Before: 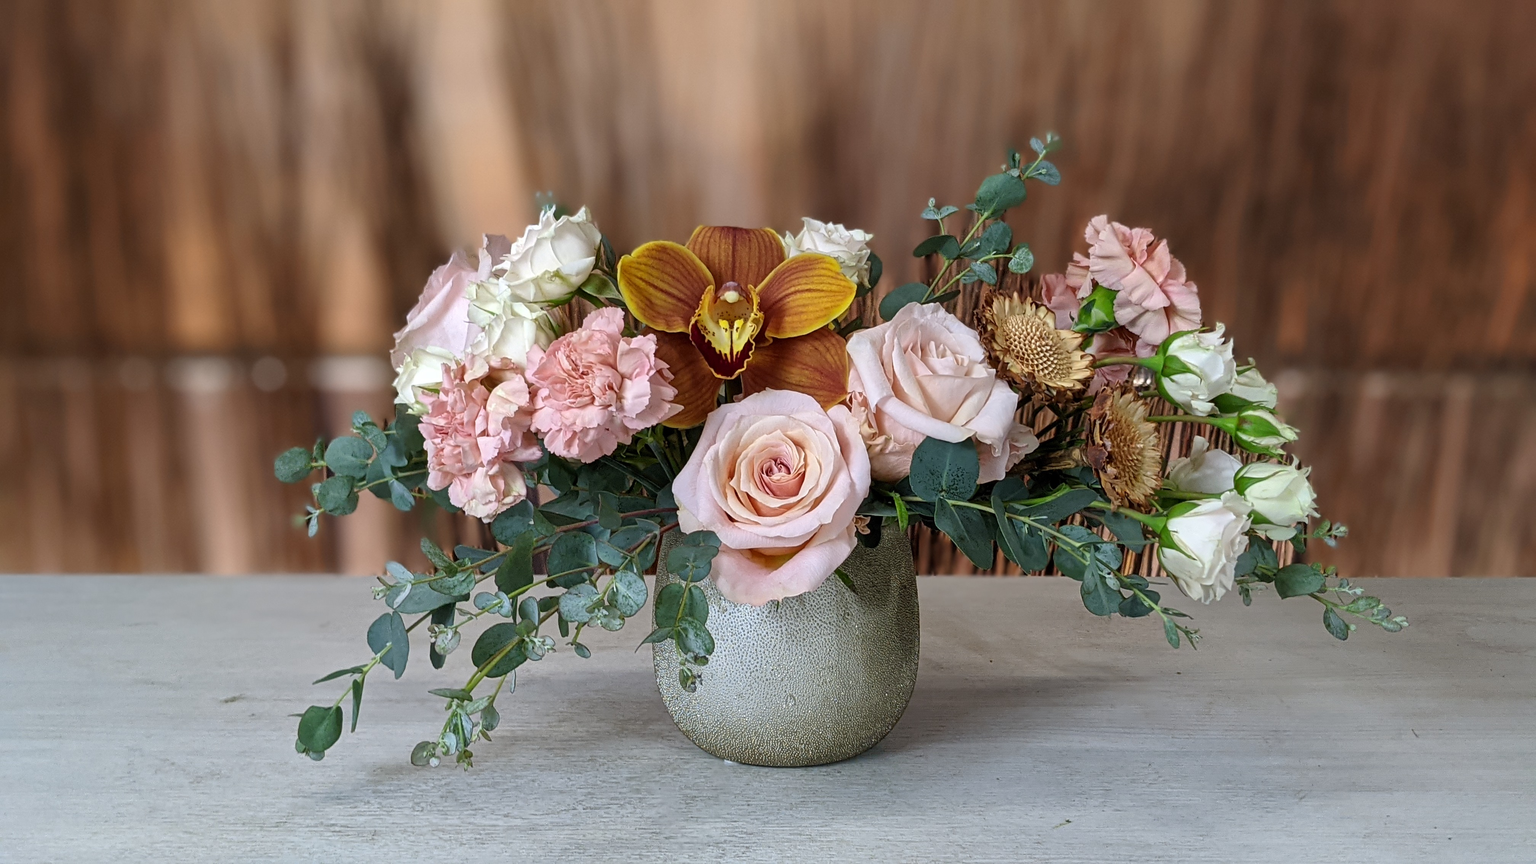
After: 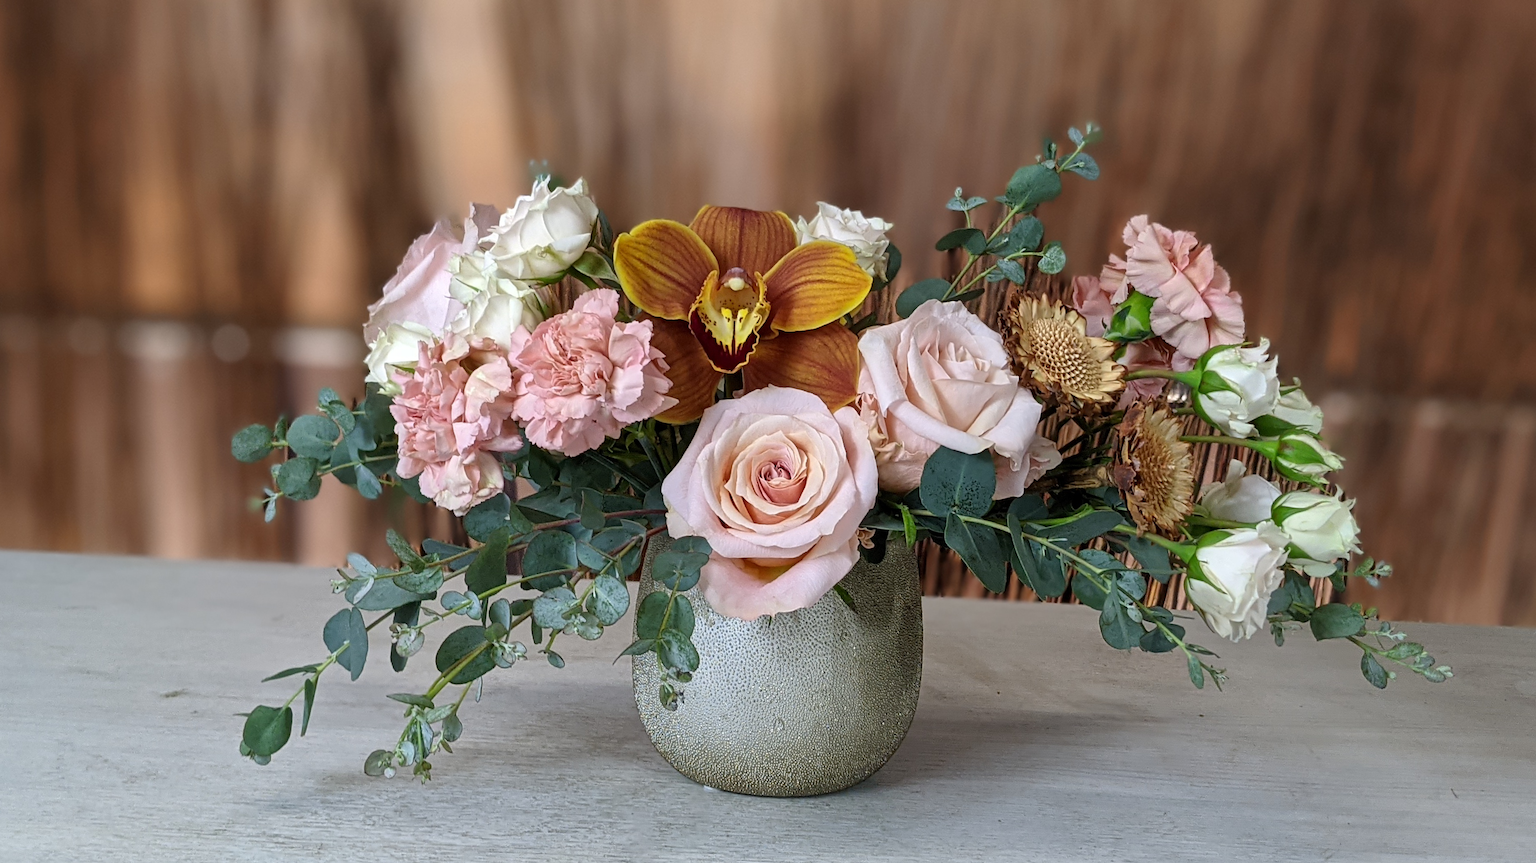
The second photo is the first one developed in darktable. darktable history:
crop and rotate: angle -2.79°
color correction: highlights b* 0.045
